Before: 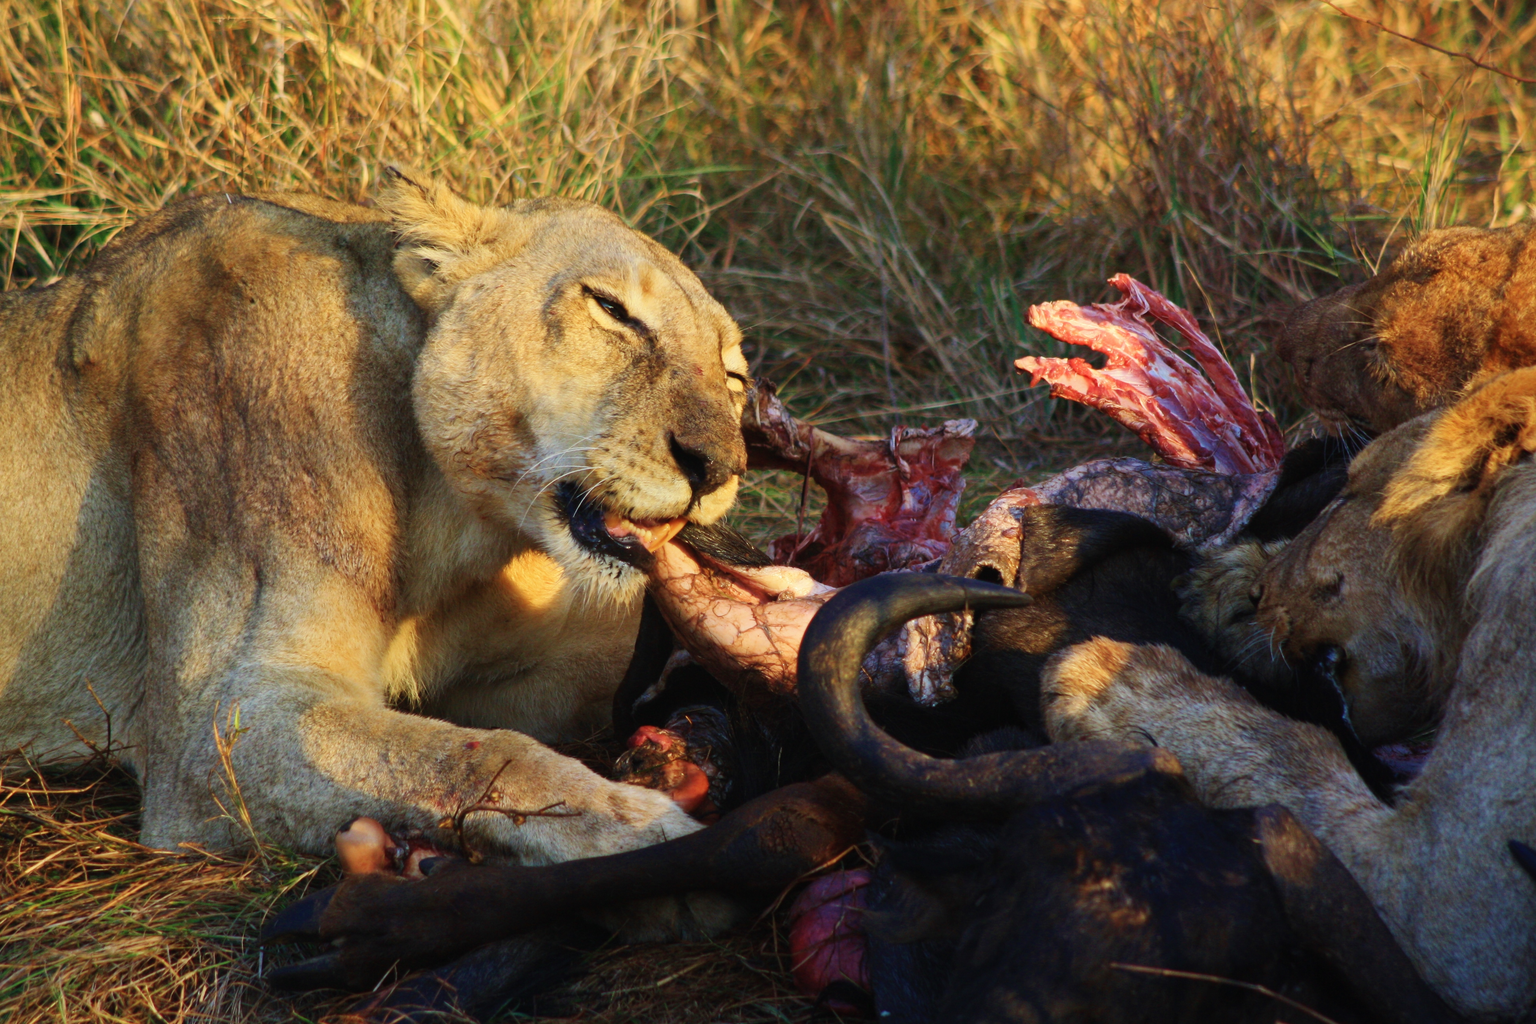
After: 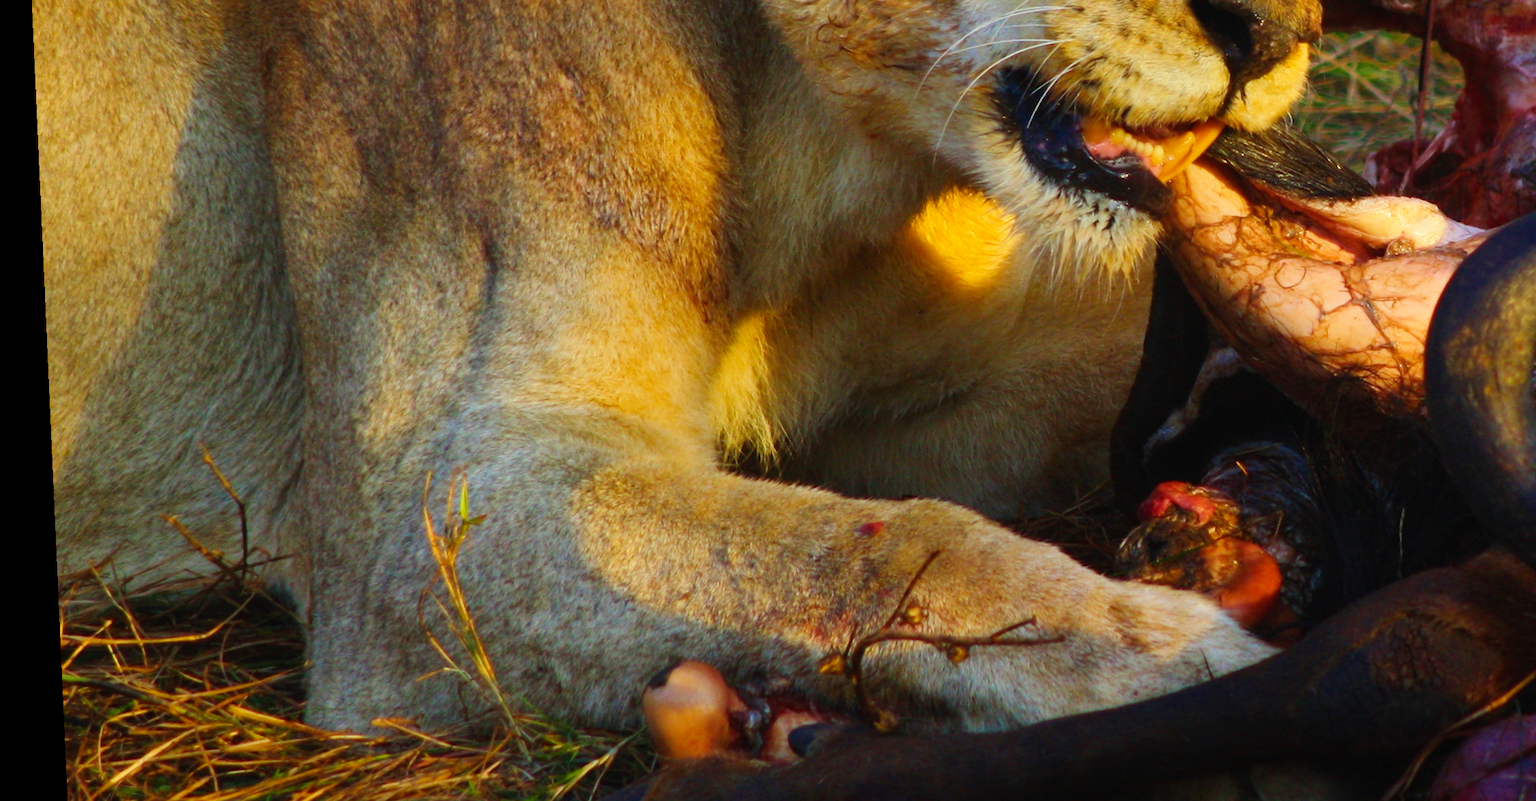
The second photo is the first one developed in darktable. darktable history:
crop: top 44.483%, right 43.593%, bottom 12.892%
color balance rgb: perceptual saturation grading › global saturation 20%, global vibrance 20%
rotate and perspective: rotation -2.56°, automatic cropping off
